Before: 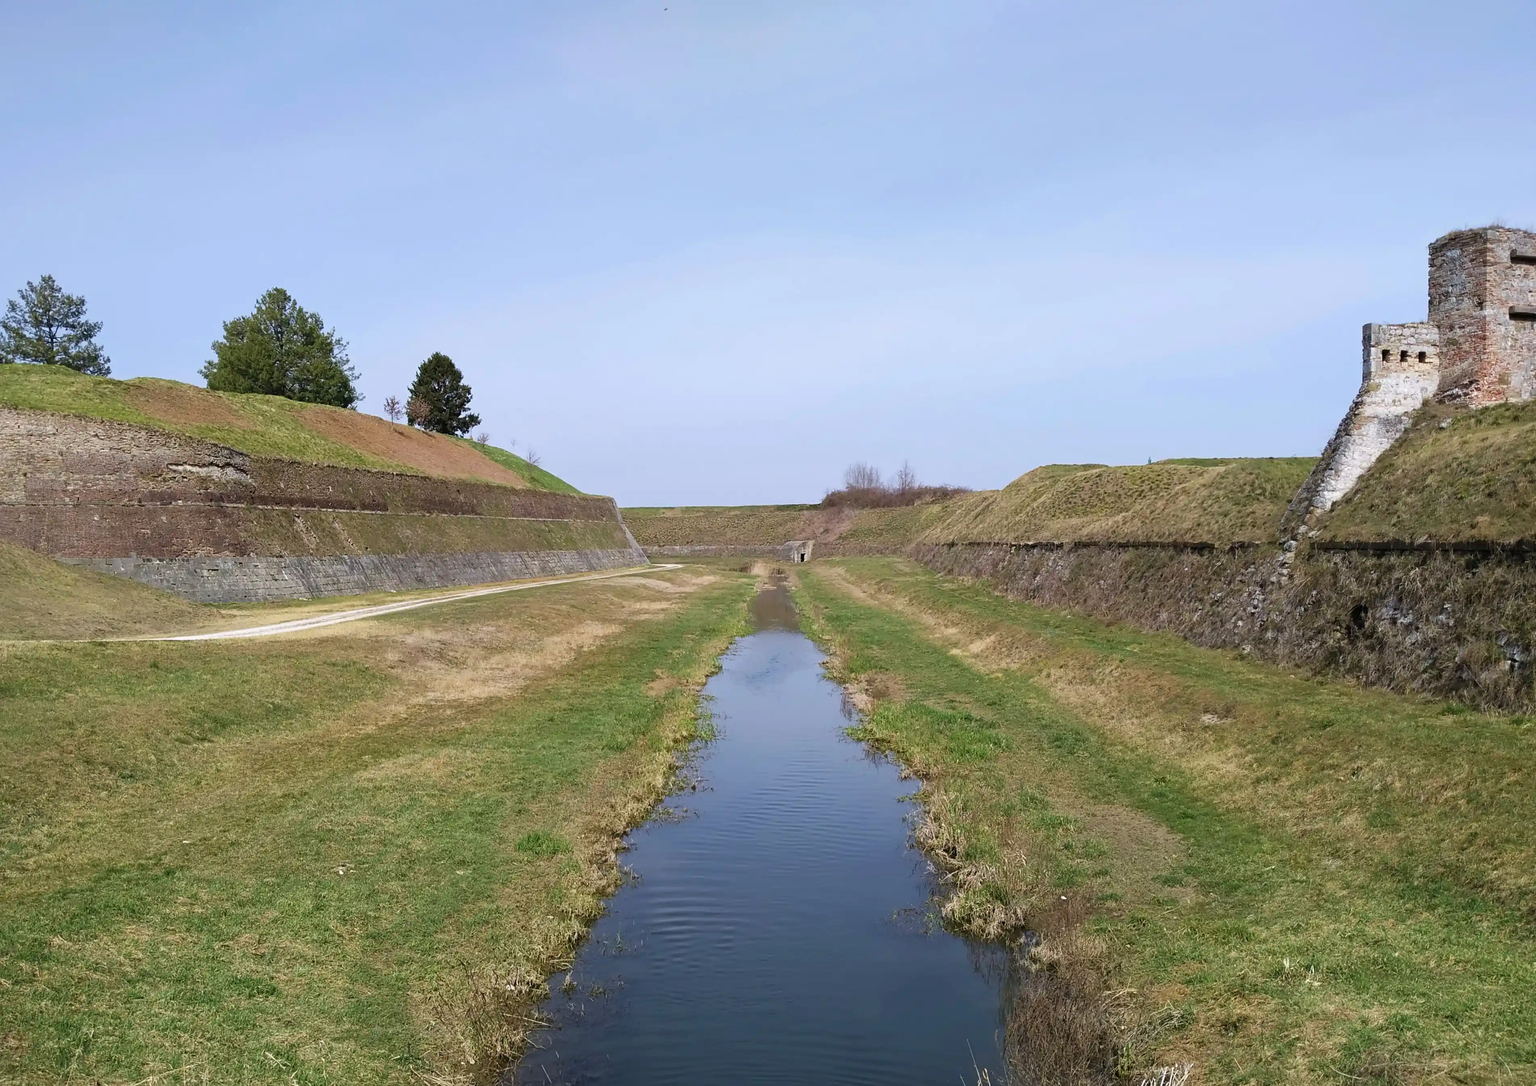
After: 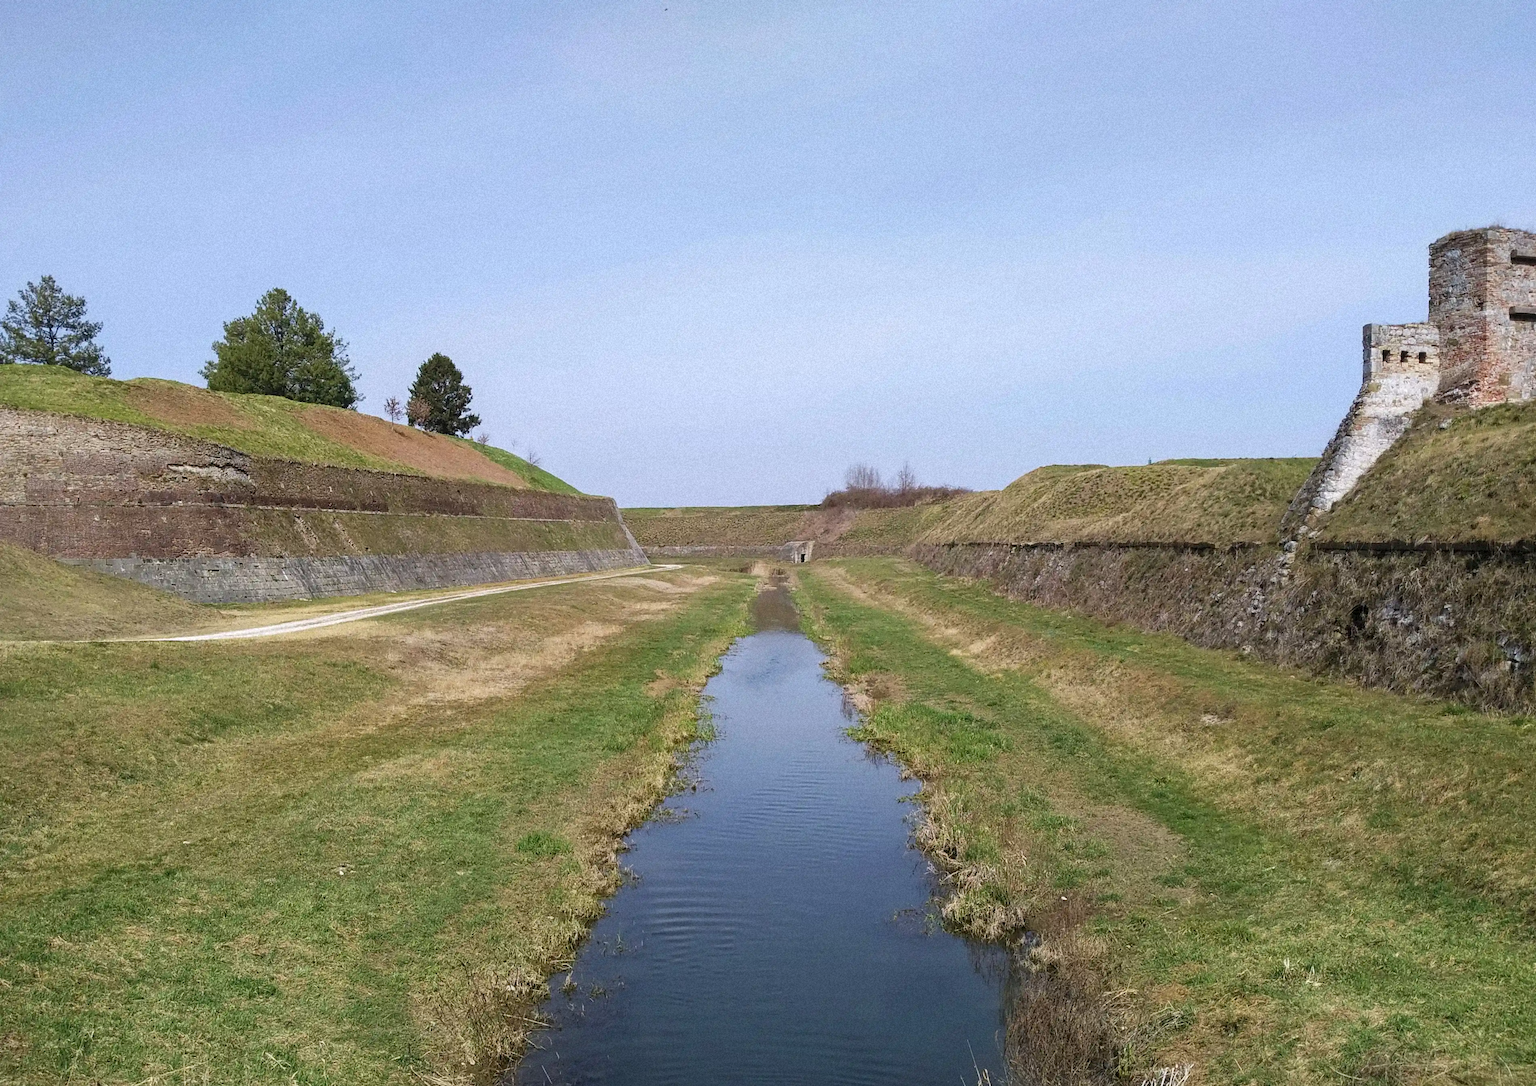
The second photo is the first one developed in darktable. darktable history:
grain: mid-tones bias 0%
local contrast: detail 110%
